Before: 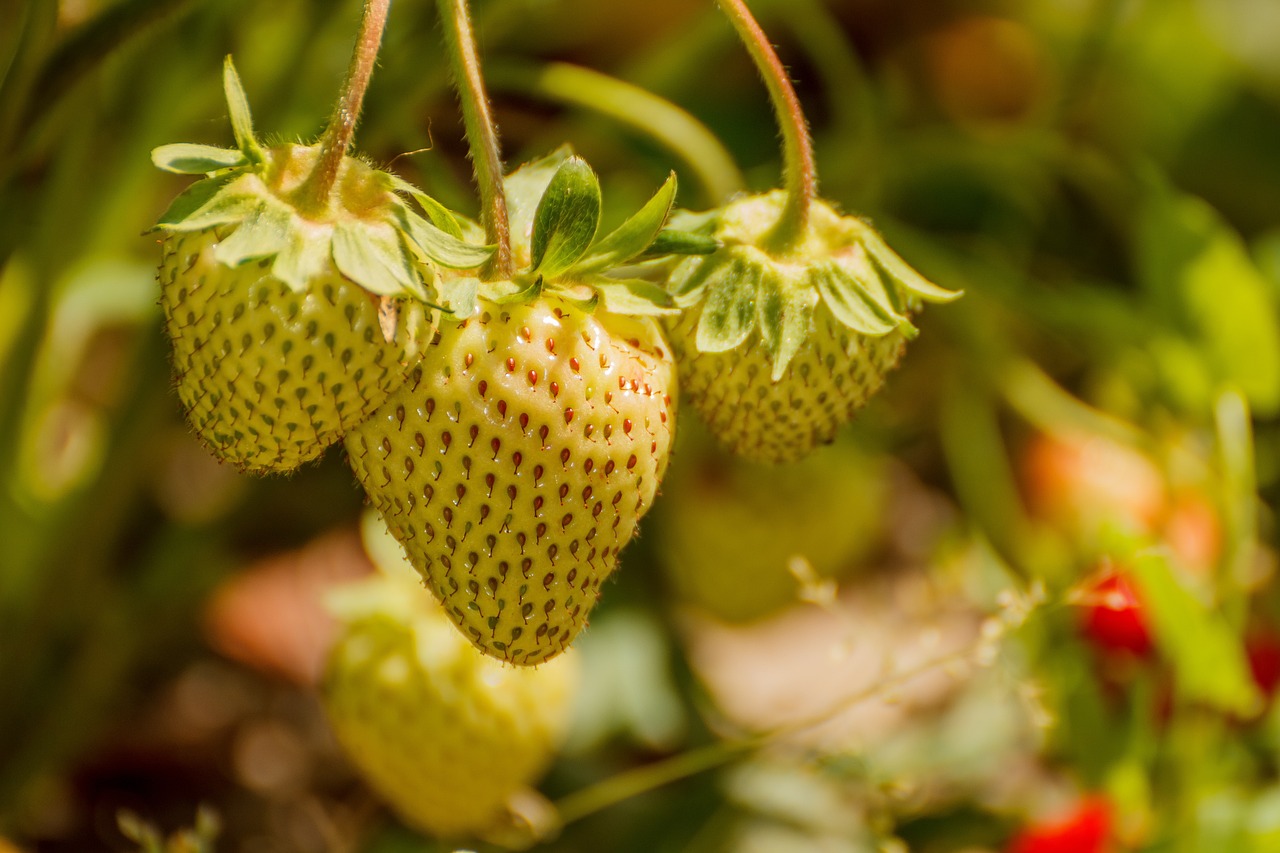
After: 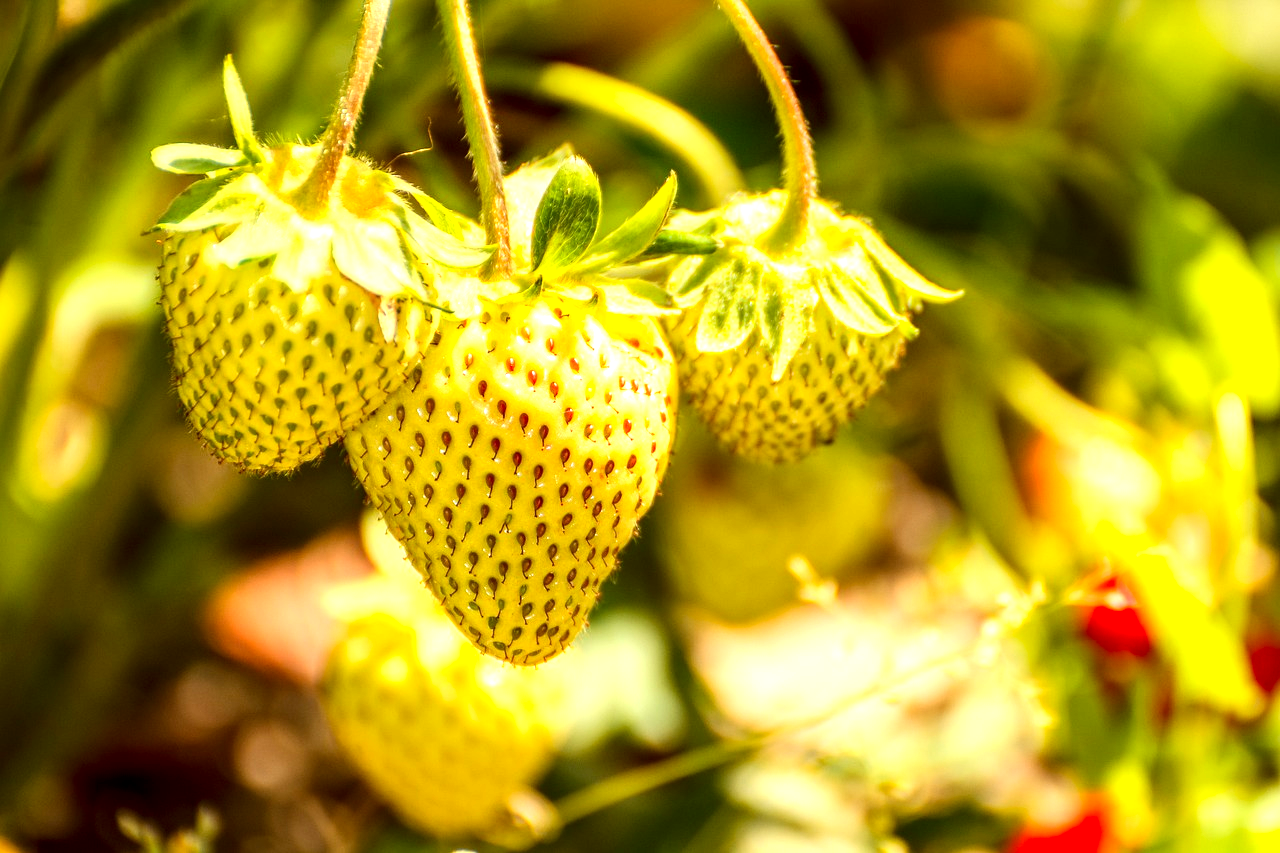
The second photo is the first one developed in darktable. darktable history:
exposure: exposure 0.779 EV, compensate highlight preservation false
local contrast: highlights 103%, shadows 102%, detail 120%, midtone range 0.2
contrast brightness saturation: contrast 0.151, brightness -0.009, saturation 0.099
tone equalizer: -8 EV -0.392 EV, -7 EV -0.376 EV, -6 EV -0.348 EV, -5 EV -0.251 EV, -3 EV 0.196 EV, -2 EV 0.355 EV, -1 EV 0.414 EV, +0 EV 0.394 EV, mask exposure compensation -0.501 EV
